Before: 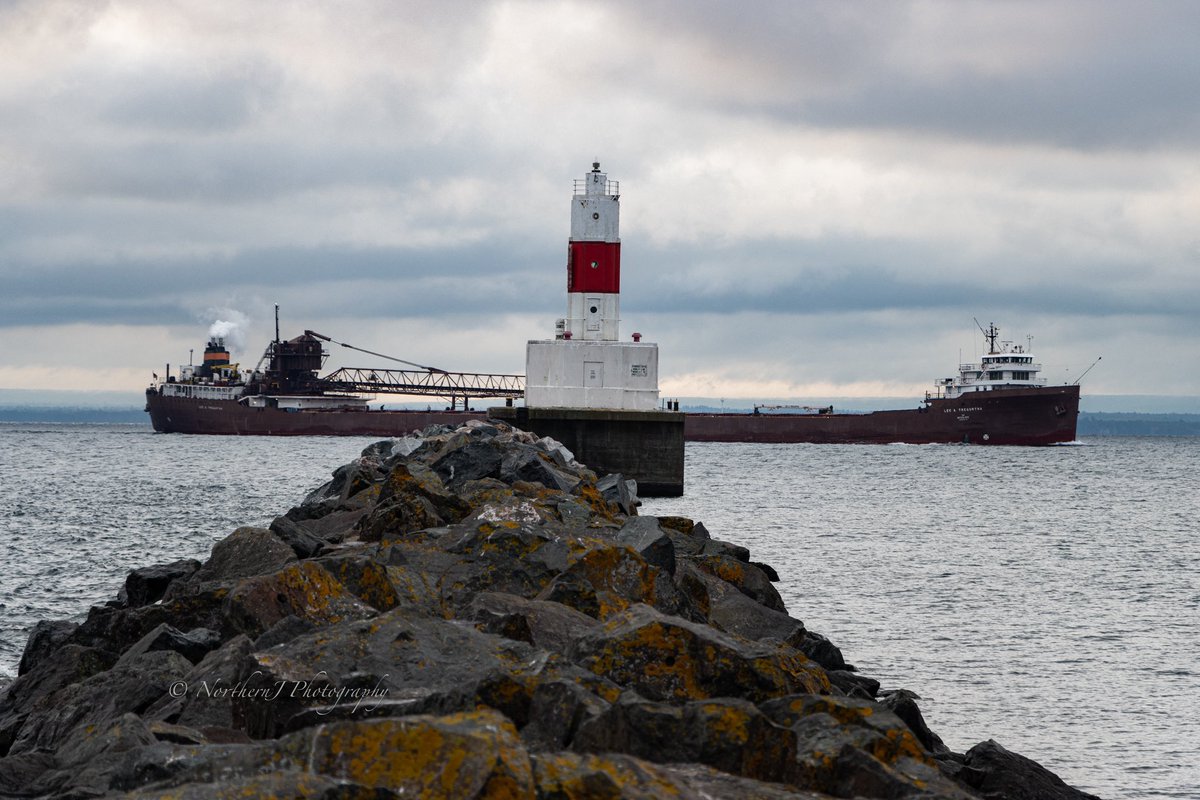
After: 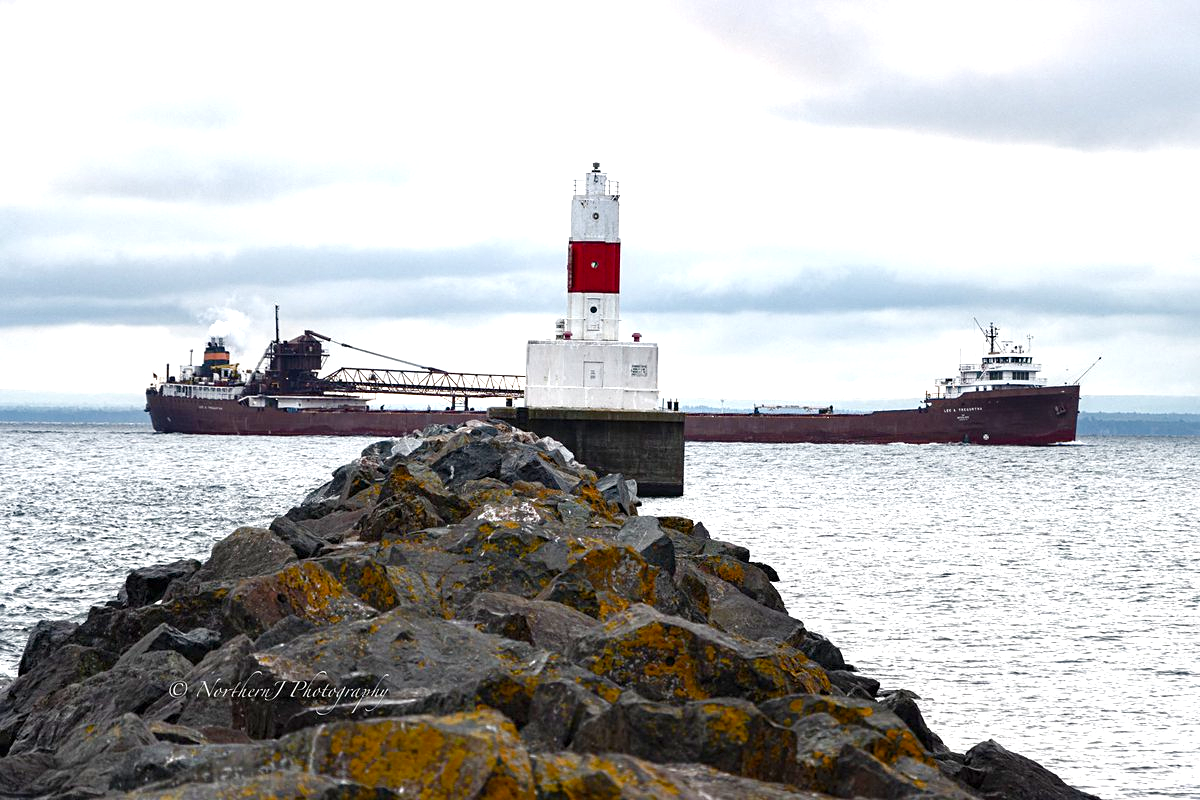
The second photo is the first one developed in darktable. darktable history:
color balance rgb: perceptual saturation grading › global saturation 20%, perceptual saturation grading › highlights -50.376%, perceptual saturation grading › shadows 31.066%
tone equalizer: edges refinement/feathering 500, mask exposure compensation -1.57 EV, preserve details no
sharpen: amount 0.21
exposure: black level correction 0, exposure 1.098 EV, compensate highlight preservation false
